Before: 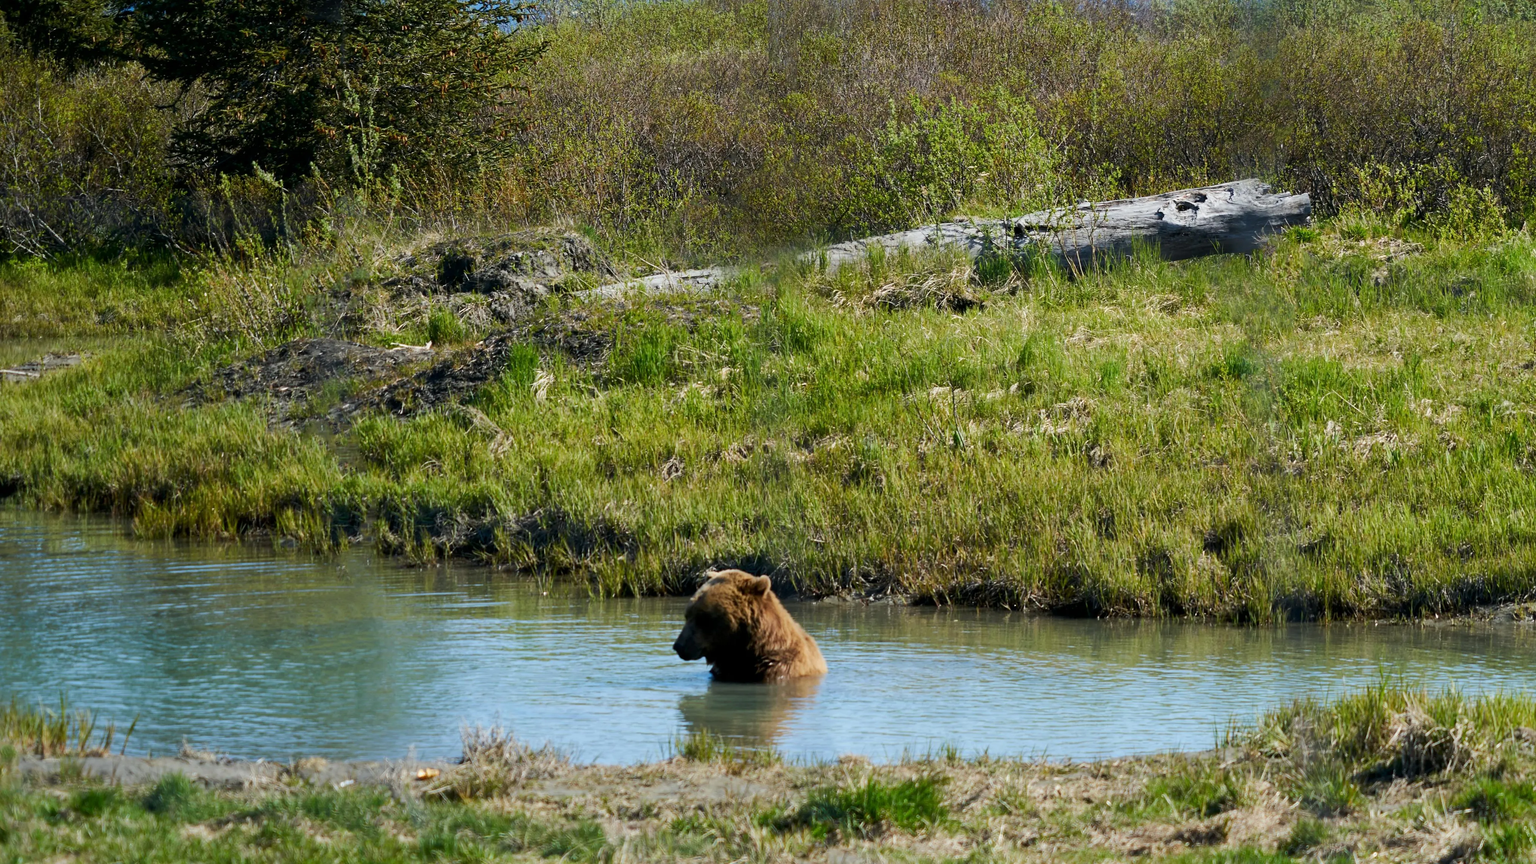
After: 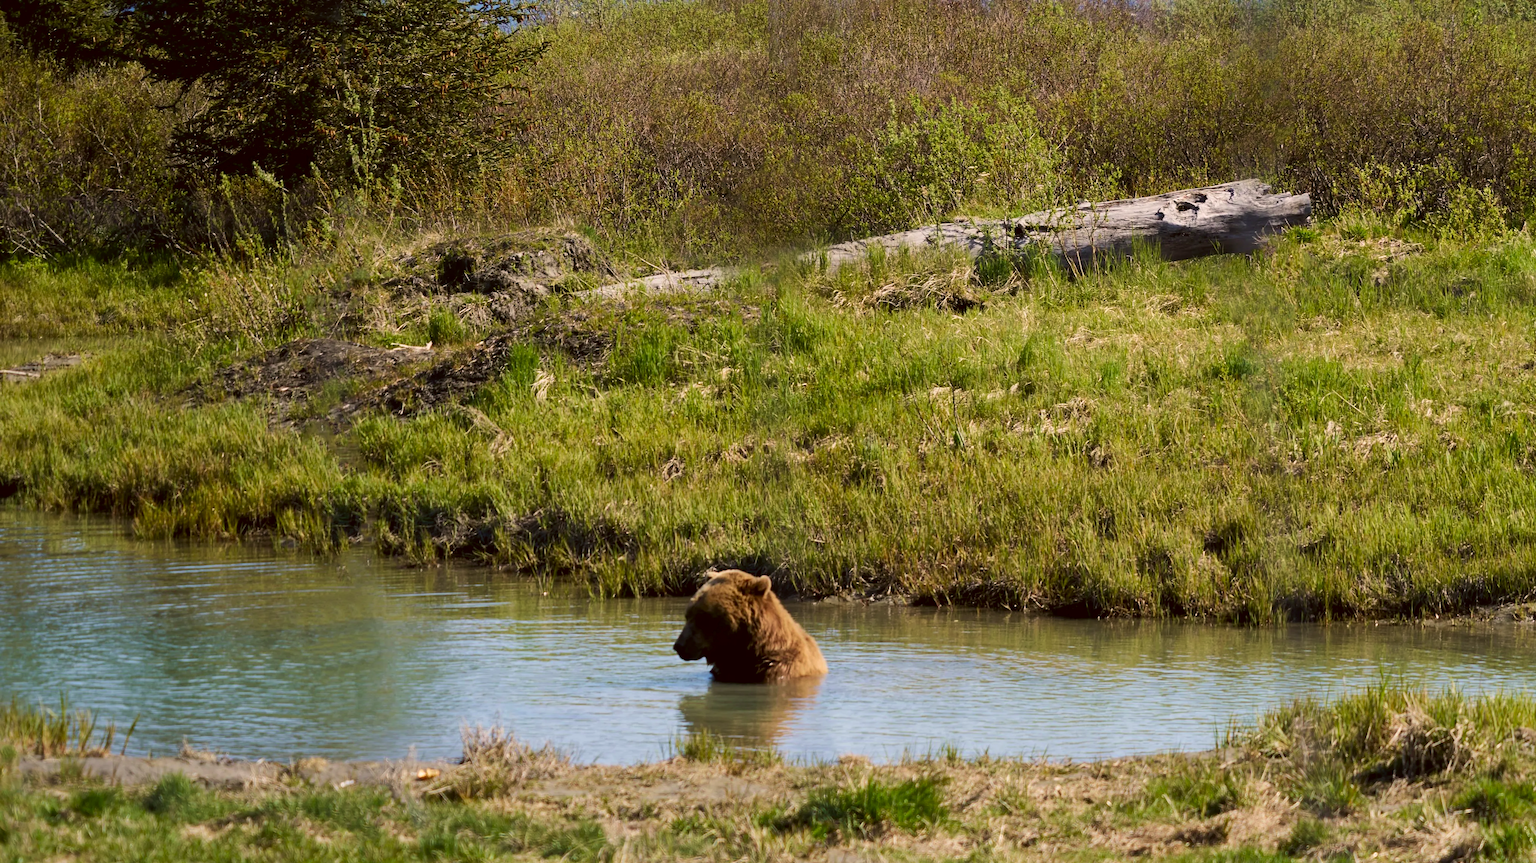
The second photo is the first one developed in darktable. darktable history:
velvia: on, module defaults
color correction: highlights a* 6.66, highlights b* 7.93, shadows a* 5.46, shadows b* 7.17, saturation 0.931
